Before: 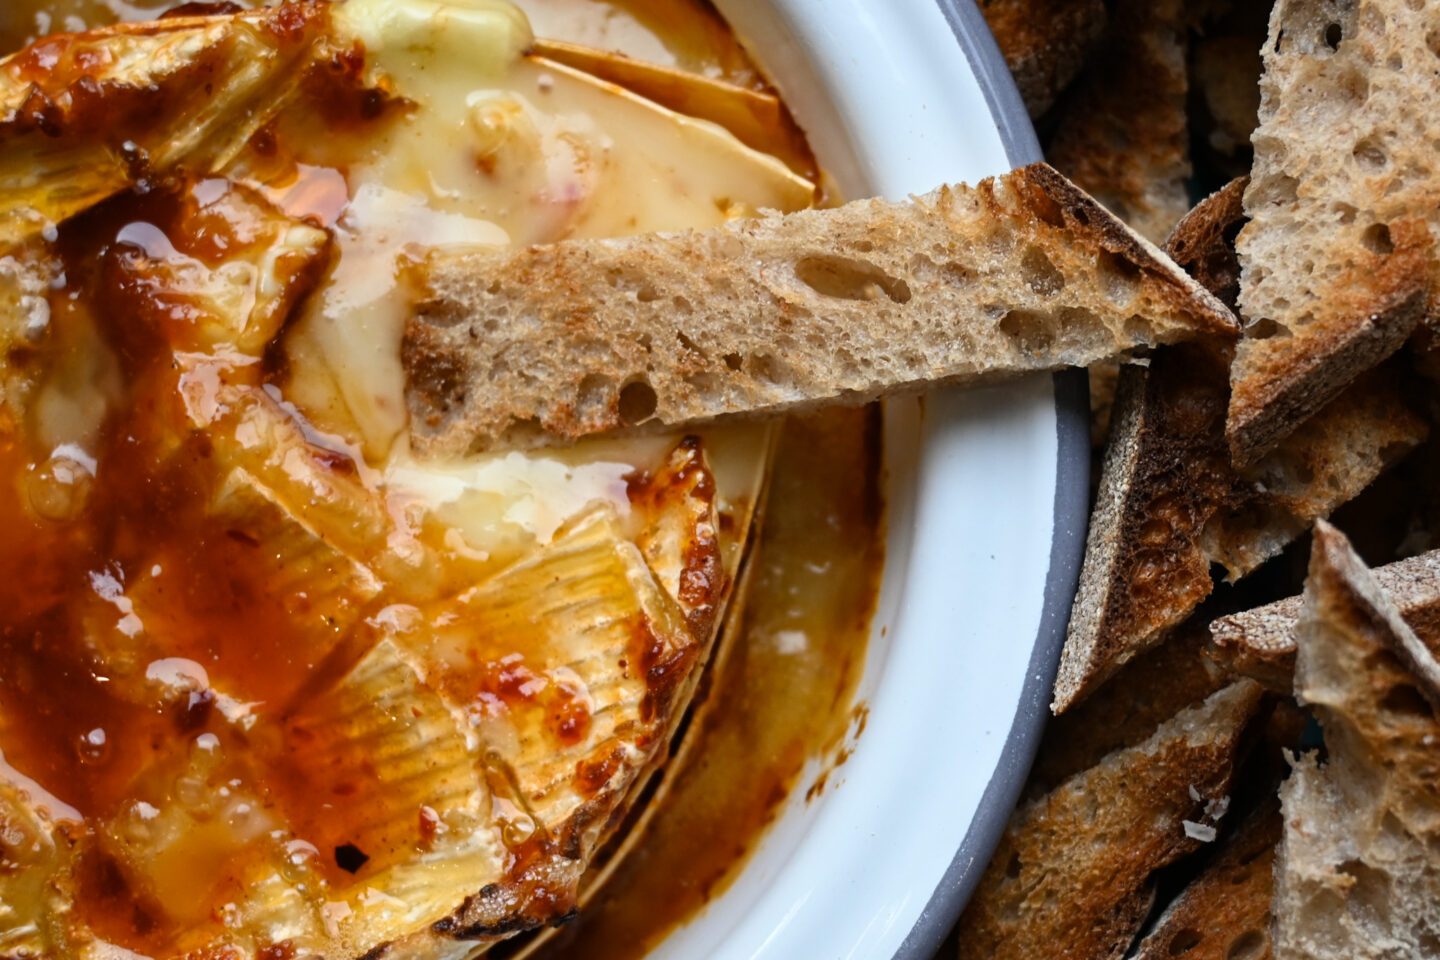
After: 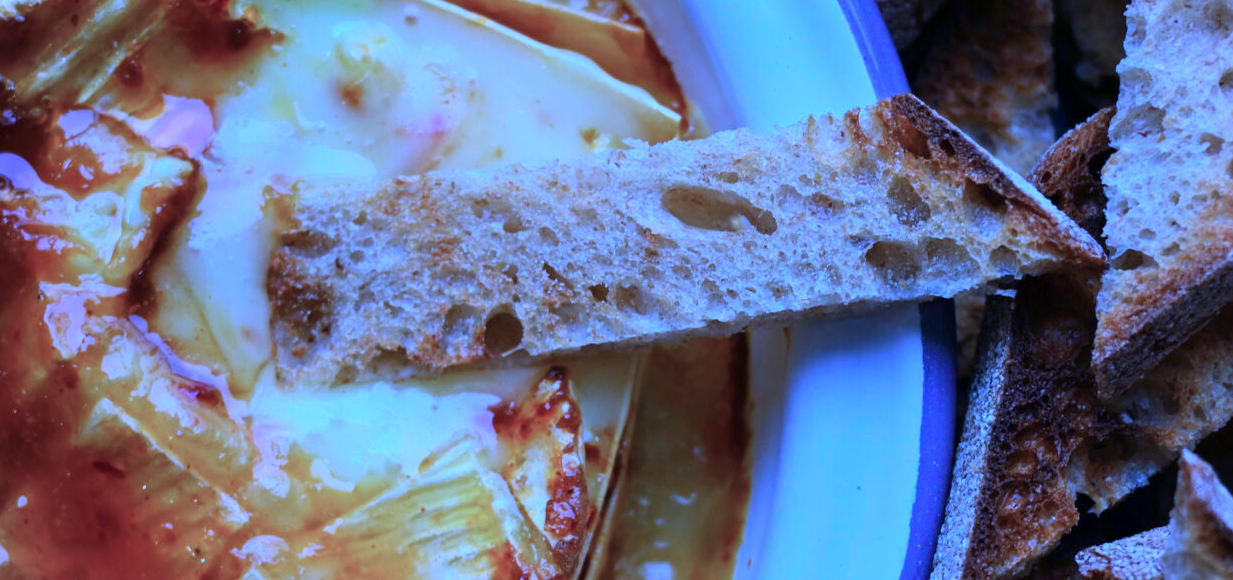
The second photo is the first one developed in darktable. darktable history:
color calibration: output R [0.948, 0.091, -0.04, 0], output G [-0.3, 1.384, -0.085, 0], output B [-0.108, 0.061, 1.08, 0], illuminant as shot in camera, x 0.484, y 0.43, temperature 2405.29 K
vignetting: fall-off start 100%, brightness -0.282, width/height ratio 1.31
crop and rotate: left 9.345%, top 7.22%, right 4.982%, bottom 32.331%
white balance: red 0.986, blue 1.01
